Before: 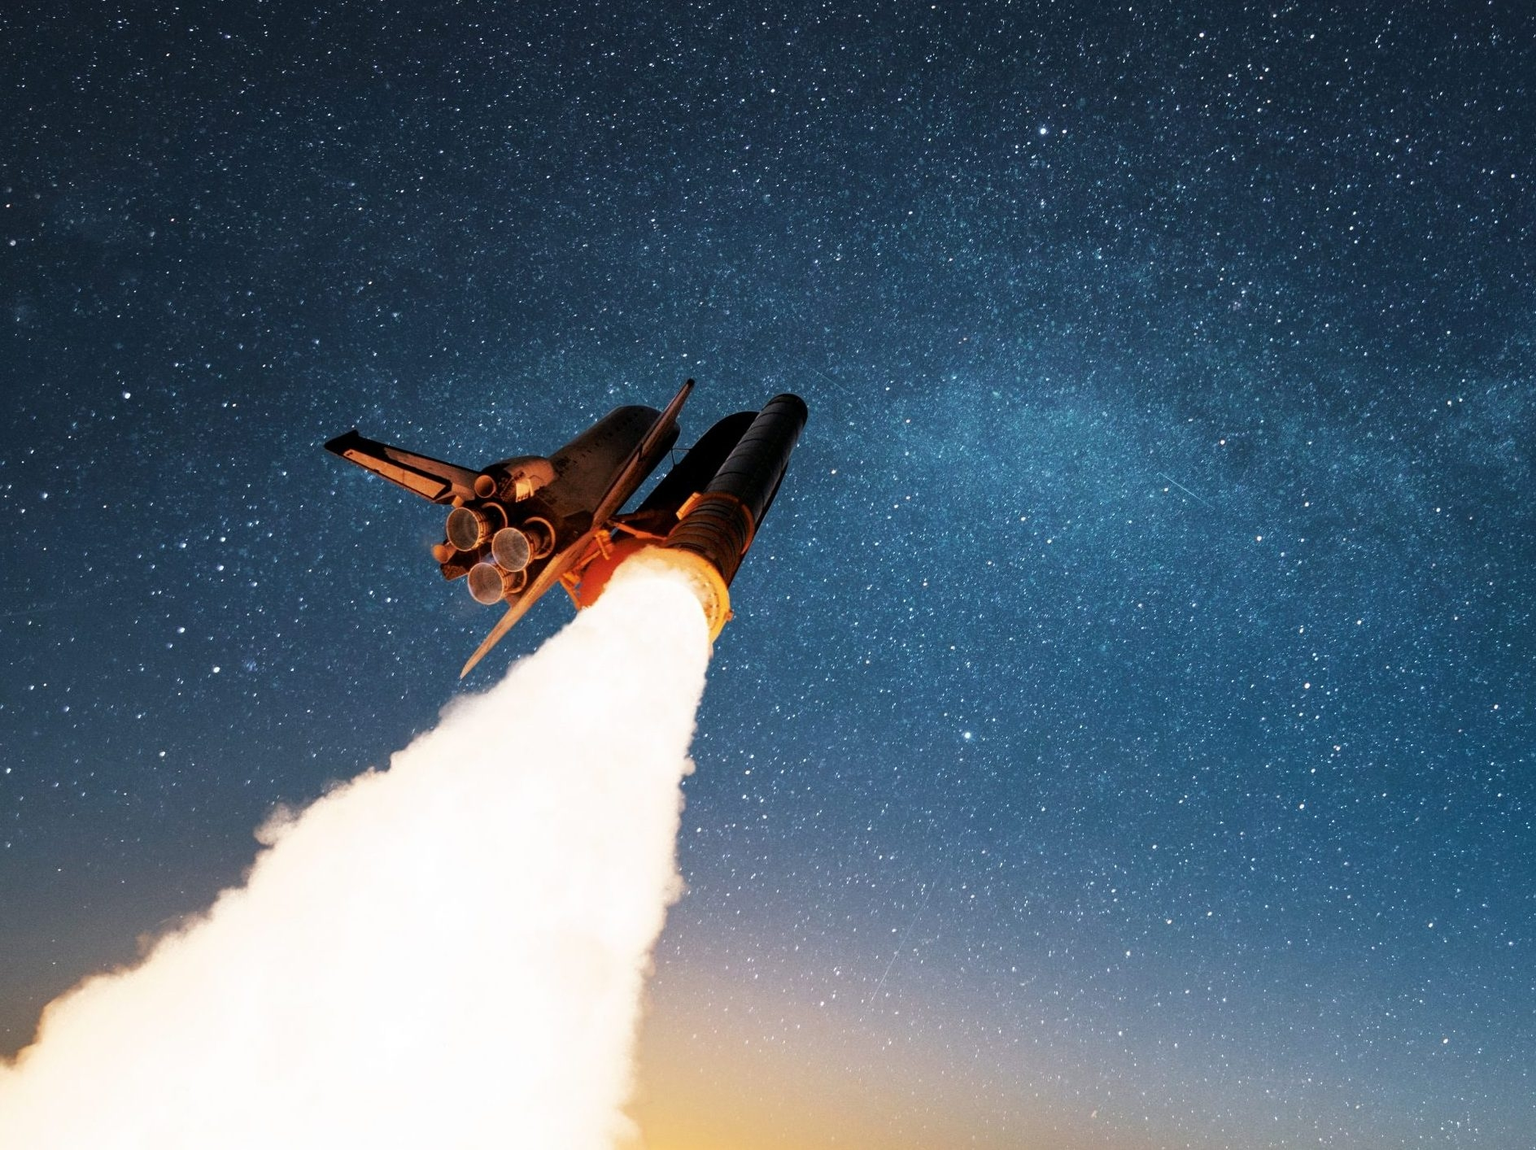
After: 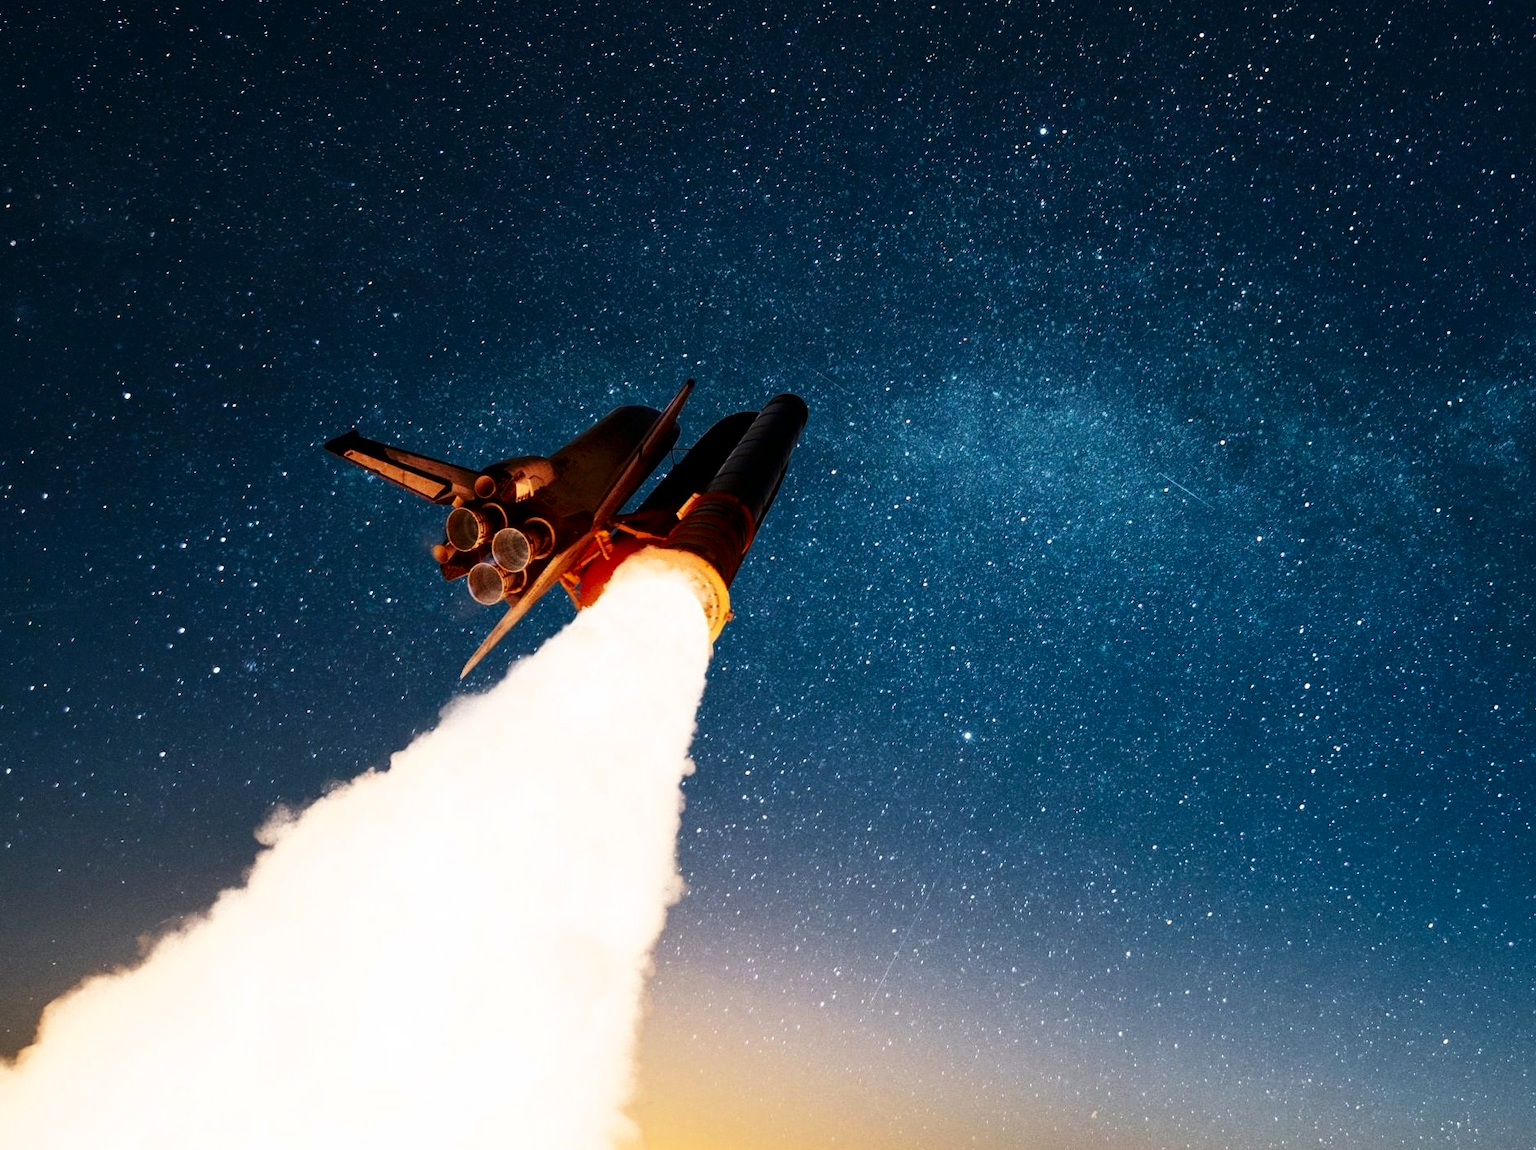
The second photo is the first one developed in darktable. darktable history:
contrast brightness saturation: contrast 0.201, brightness -0.11, saturation 0.099
